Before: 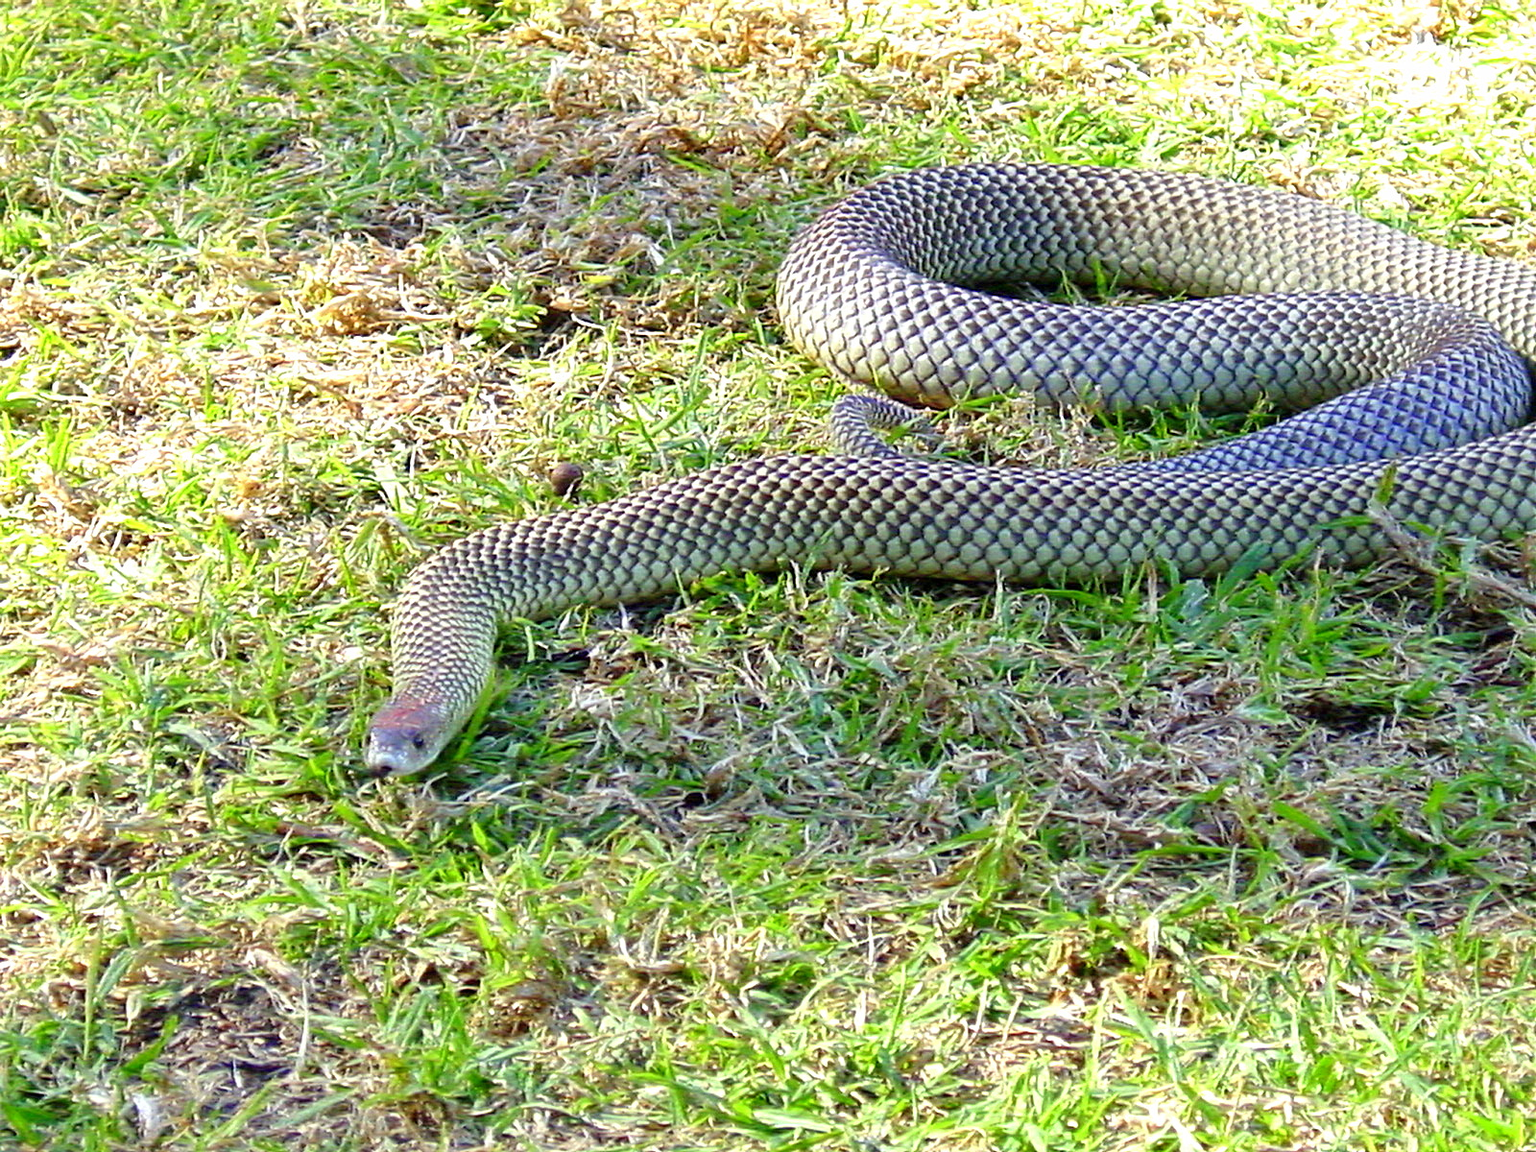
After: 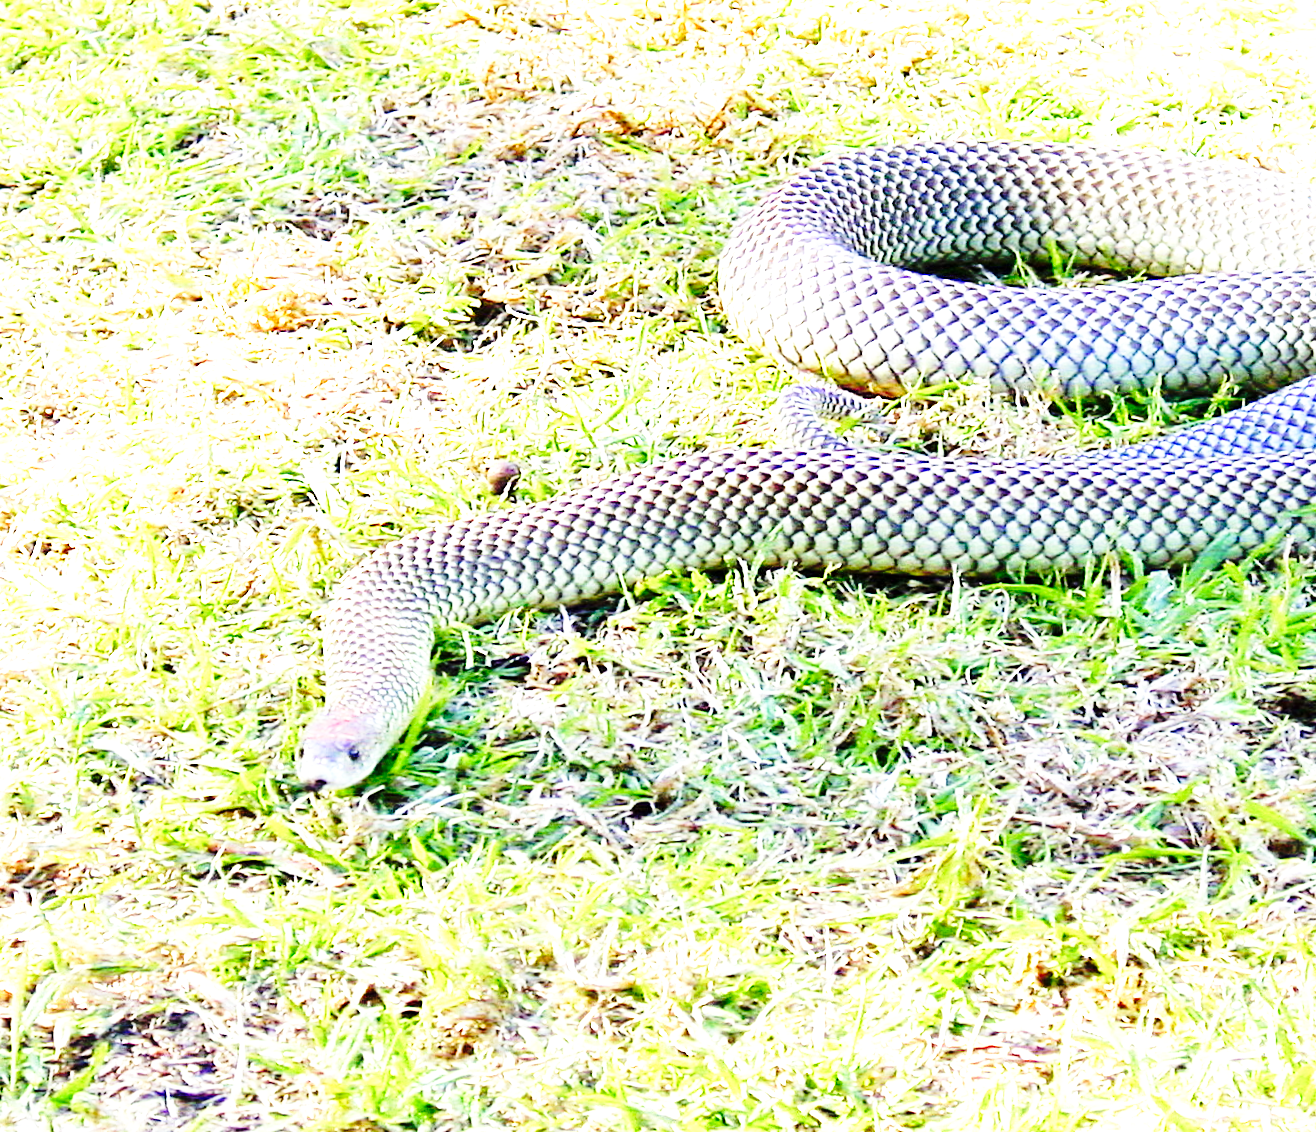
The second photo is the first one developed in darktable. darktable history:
base curve: curves: ch0 [(0, 0) (0.028, 0.03) (0.105, 0.232) (0.387, 0.748) (0.754, 0.968) (1, 1)], preserve colors none
crop and rotate: angle 0.956°, left 4.325%, top 1.076%, right 11.576%, bottom 2.465%
tone equalizer: -8 EV -0.763 EV, -7 EV -0.739 EV, -6 EV -0.591 EV, -5 EV -0.383 EV, -3 EV 0.383 EV, -2 EV 0.6 EV, -1 EV 0.674 EV, +0 EV 0.78 EV, luminance estimator HSV value / RGB max
exposure: exposure 0.299 EV, compensate highlight preservation false
